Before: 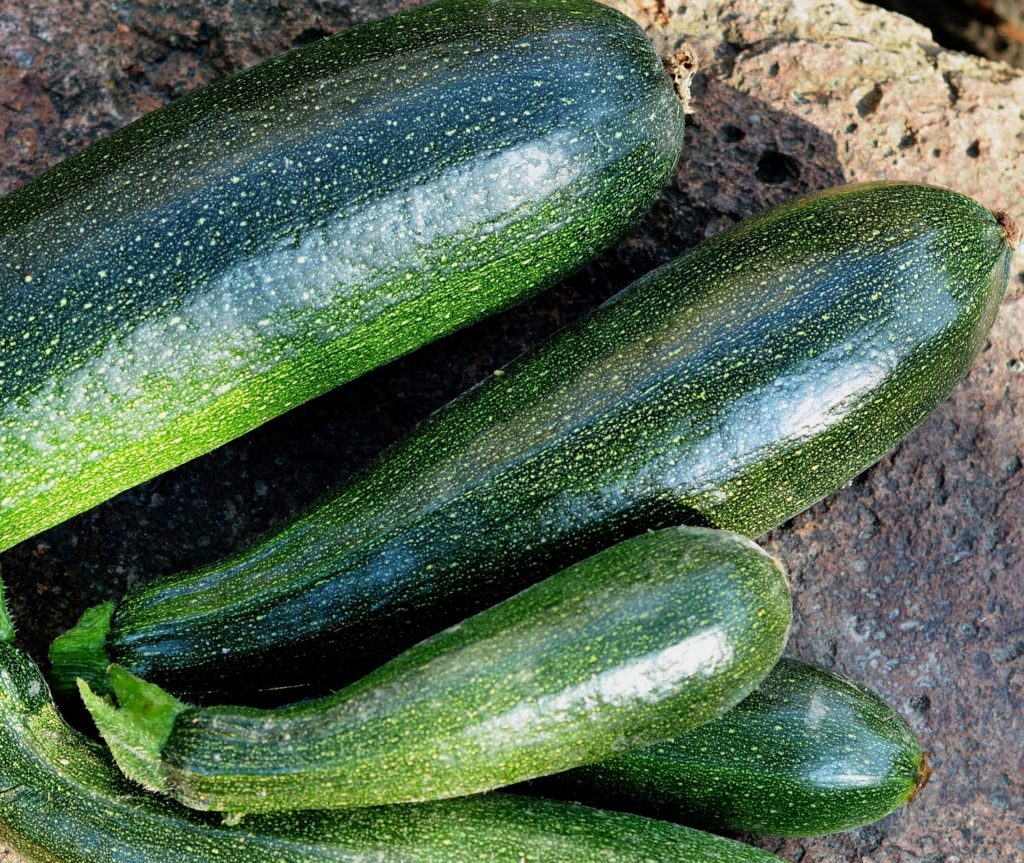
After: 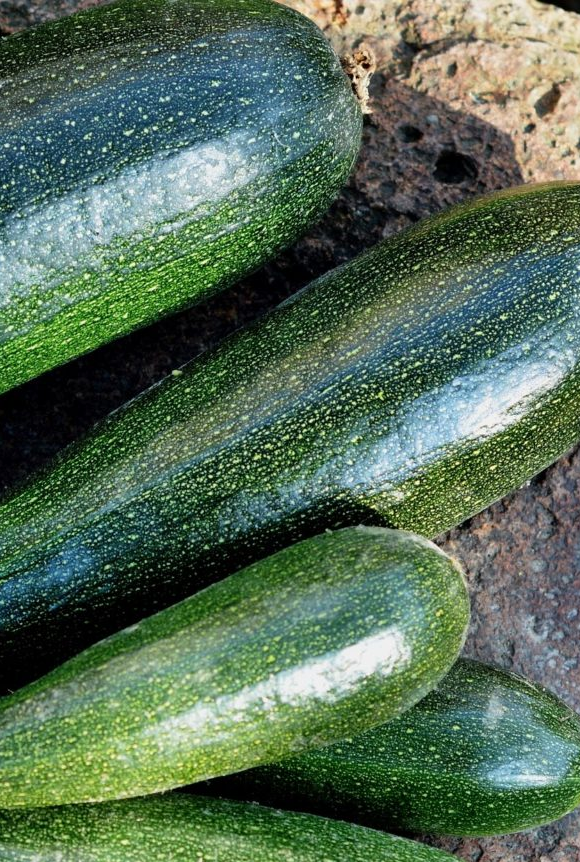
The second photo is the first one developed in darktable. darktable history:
crop: left 31.458%, top 0%, right 11.876%
tone equalizer: on, module defaults
shadows and highlights: white point adjustment 0.05, highlights color adjustment 55.9%, soften with gaussian
